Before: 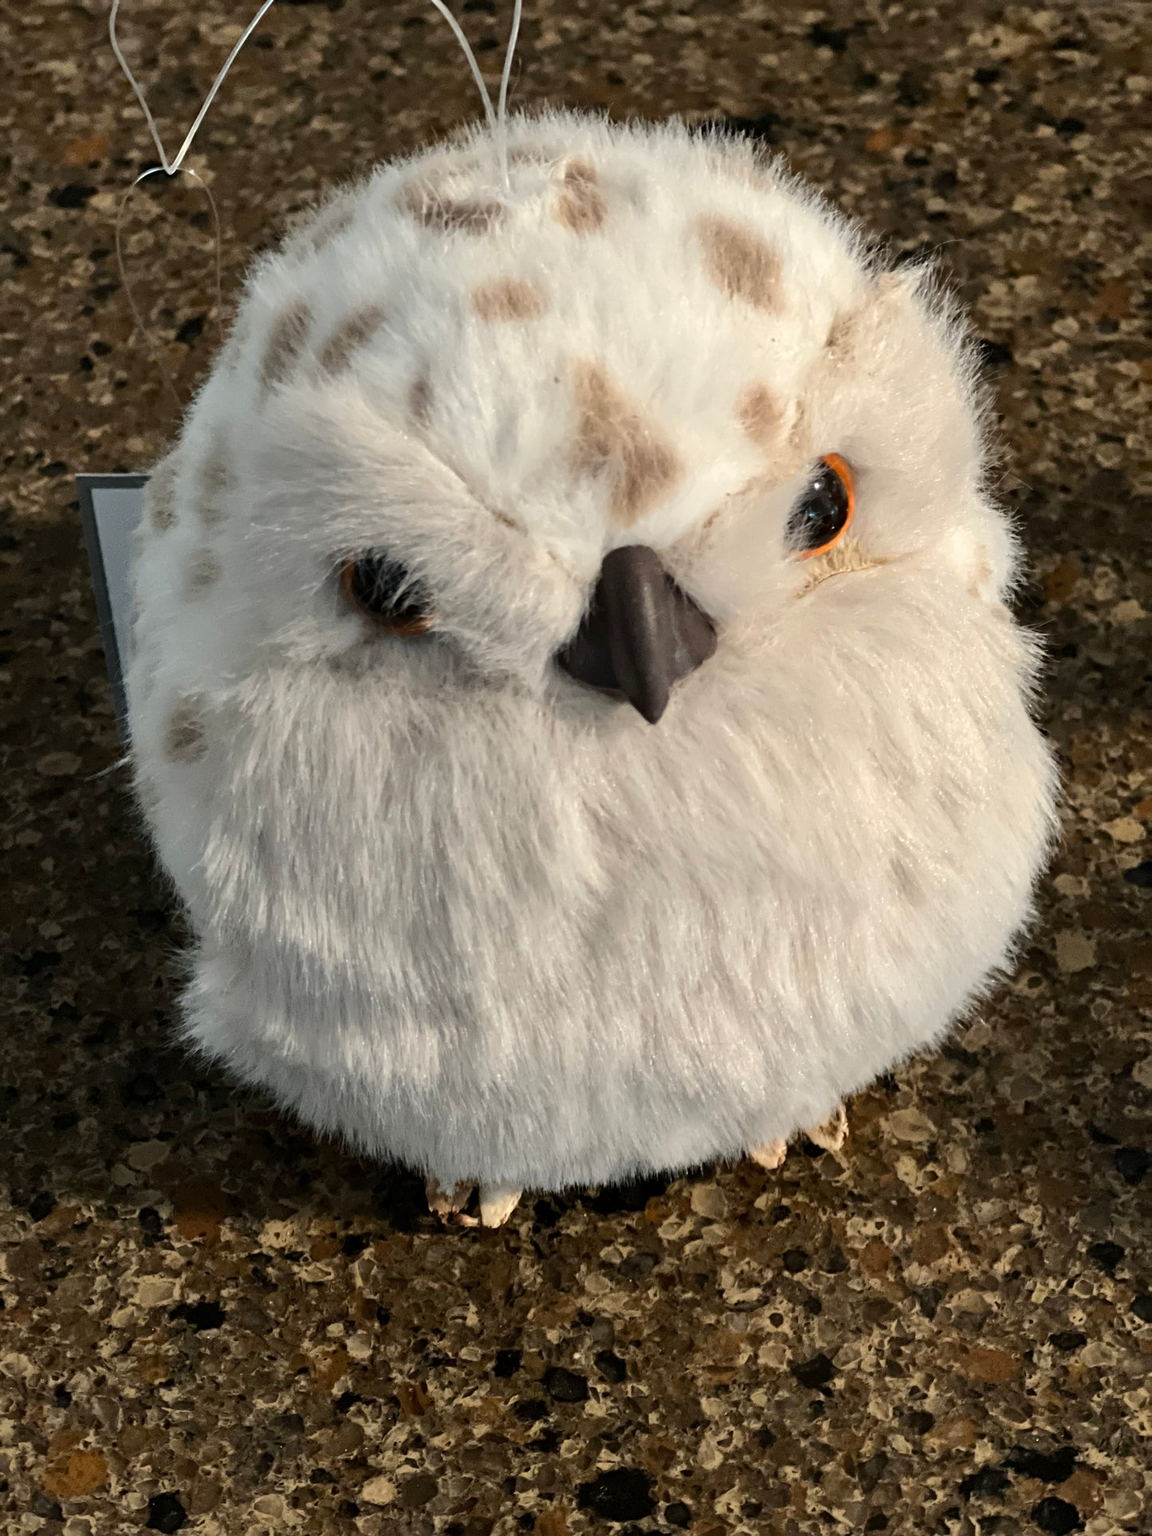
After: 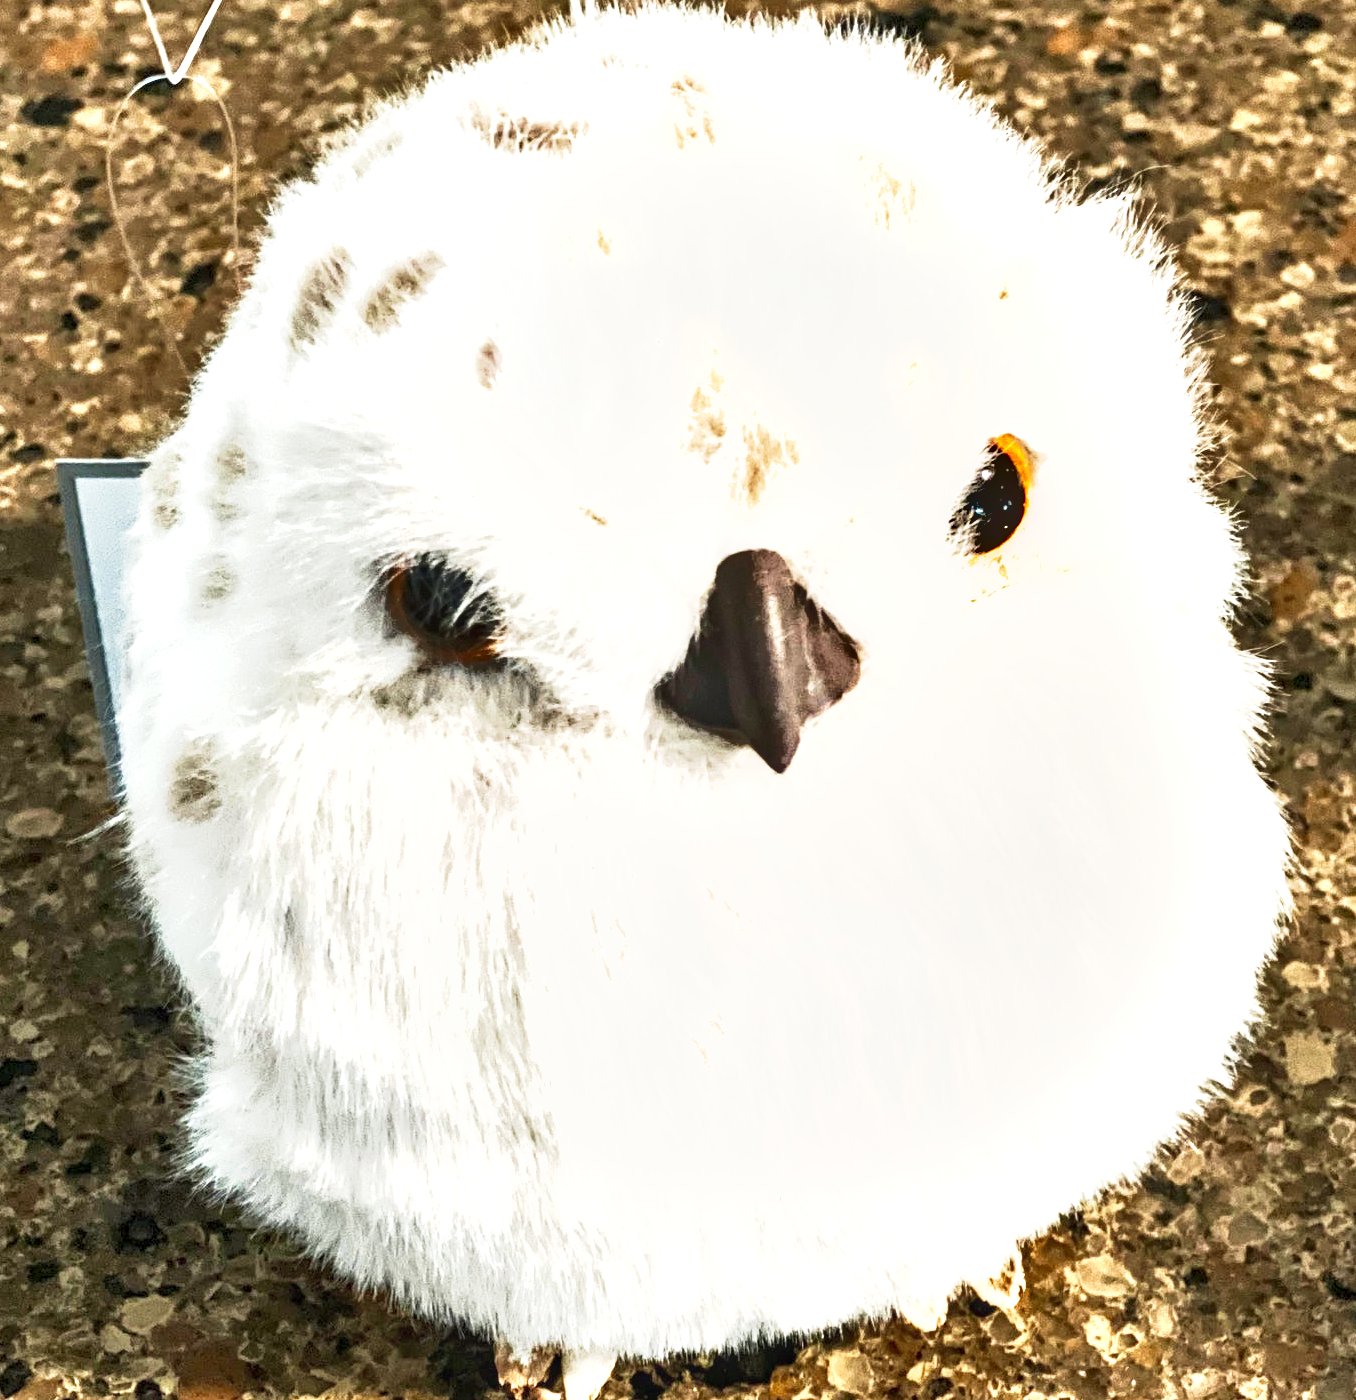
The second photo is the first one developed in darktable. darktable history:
exposure: black level correction 0, exposure 1.747 EV, compensate exposure bias true, compensate highlight preservation false
local contrast: detail 130%
color correction: highlights a* -0.228, highlights b* -0.124
crop: left 2.754%, top 7.047%, right 3.363%, bottom 20.286%
velvia: on, module defaults
shadows and highlights: soften with gaussian
base curve: curves: ch0 [(0, 0) (0.579, 0.807) (1, 1)], preserve colors none
